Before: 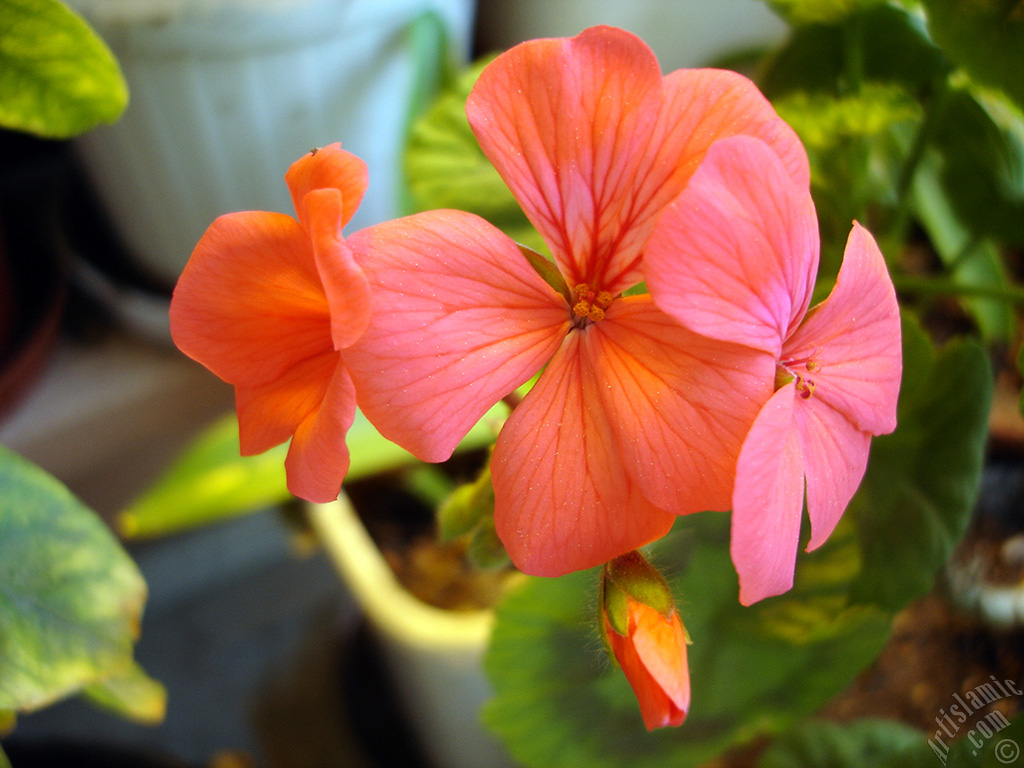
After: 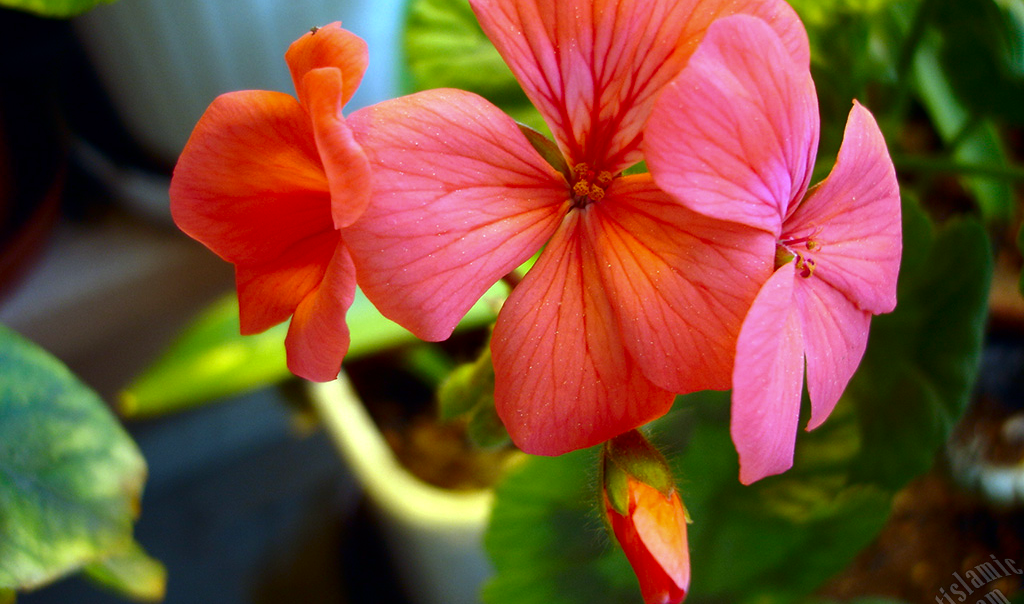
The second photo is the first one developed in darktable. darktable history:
crop and rotate: top 15.774%, bottom 5.506%
contrast brightness saturation: brightness -0.2, saturation 0.08
color calibration: x 0.372, y 0.386, temperature 4283.97 K
exposure: exposure 0.191 EV, compensate highlight preservation false
